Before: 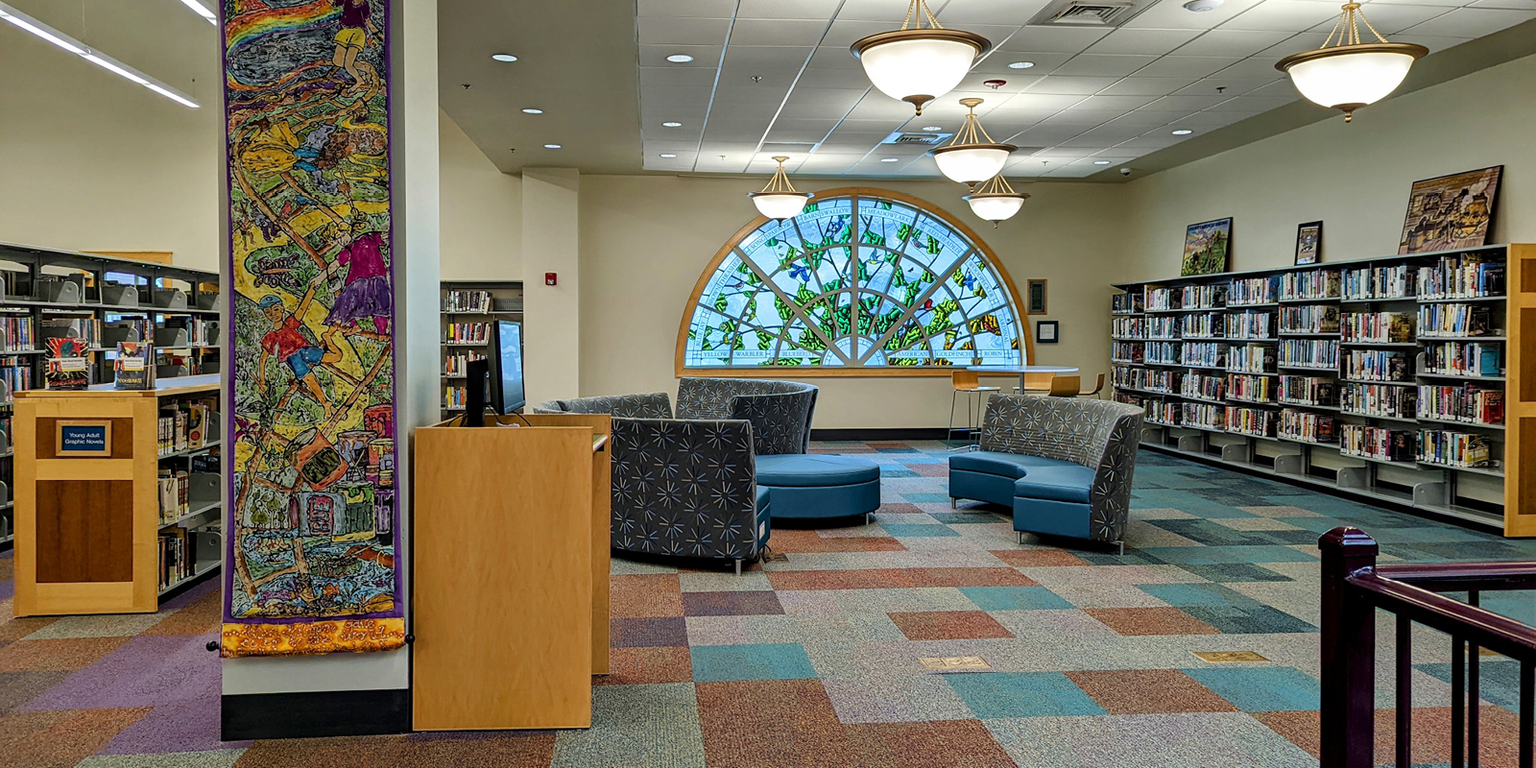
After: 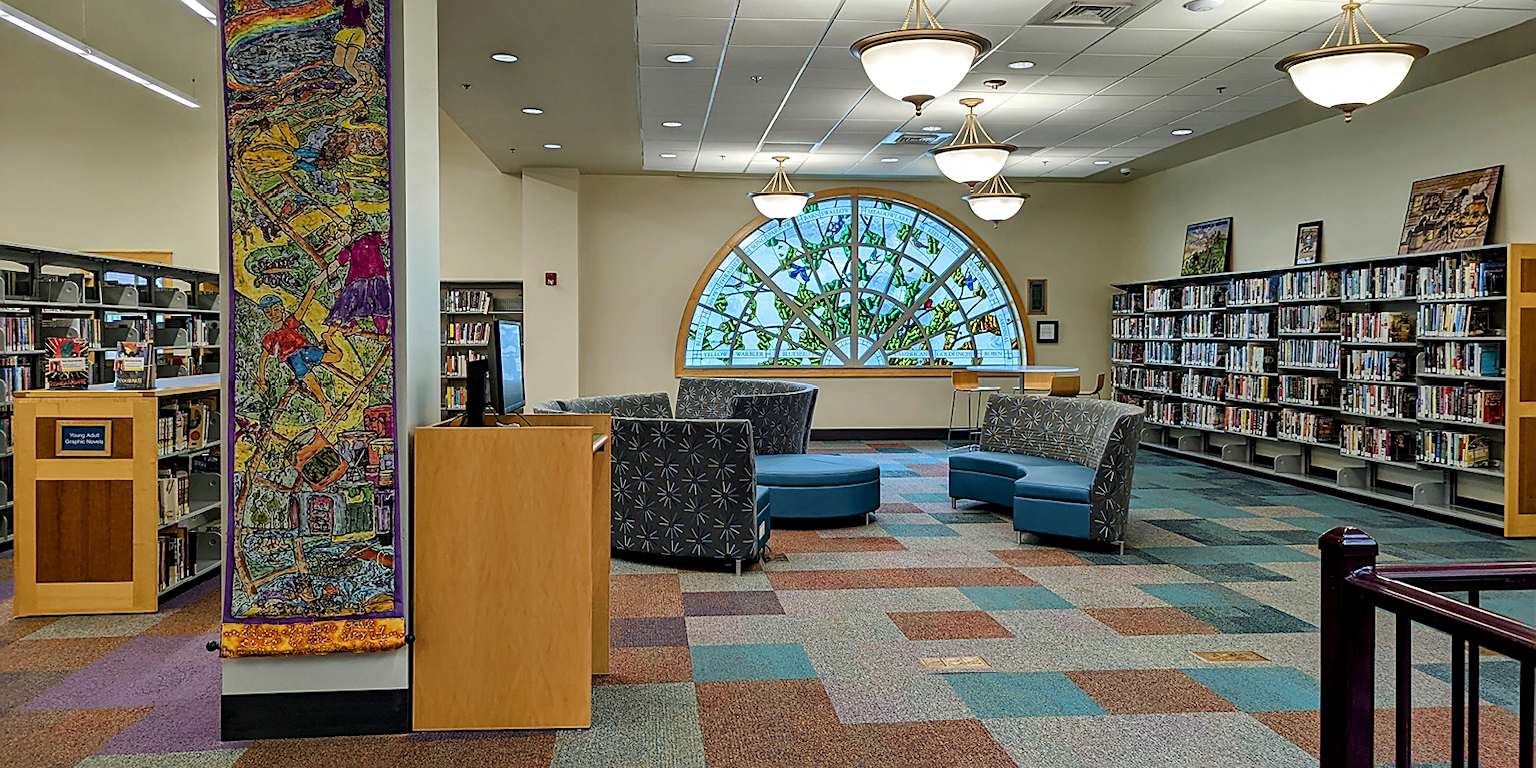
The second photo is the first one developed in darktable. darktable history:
sharpen: radius 1.854, amount 0.411, threshold 1.183
